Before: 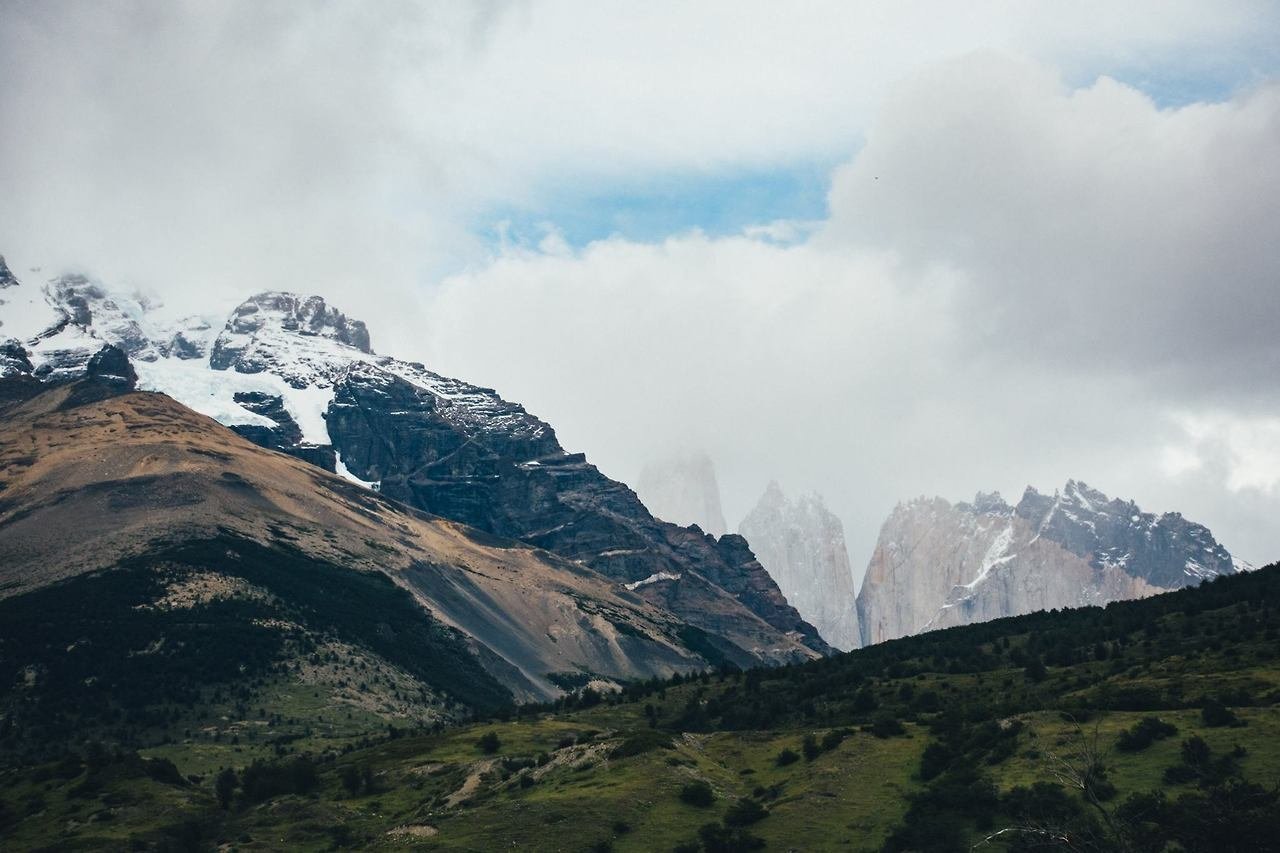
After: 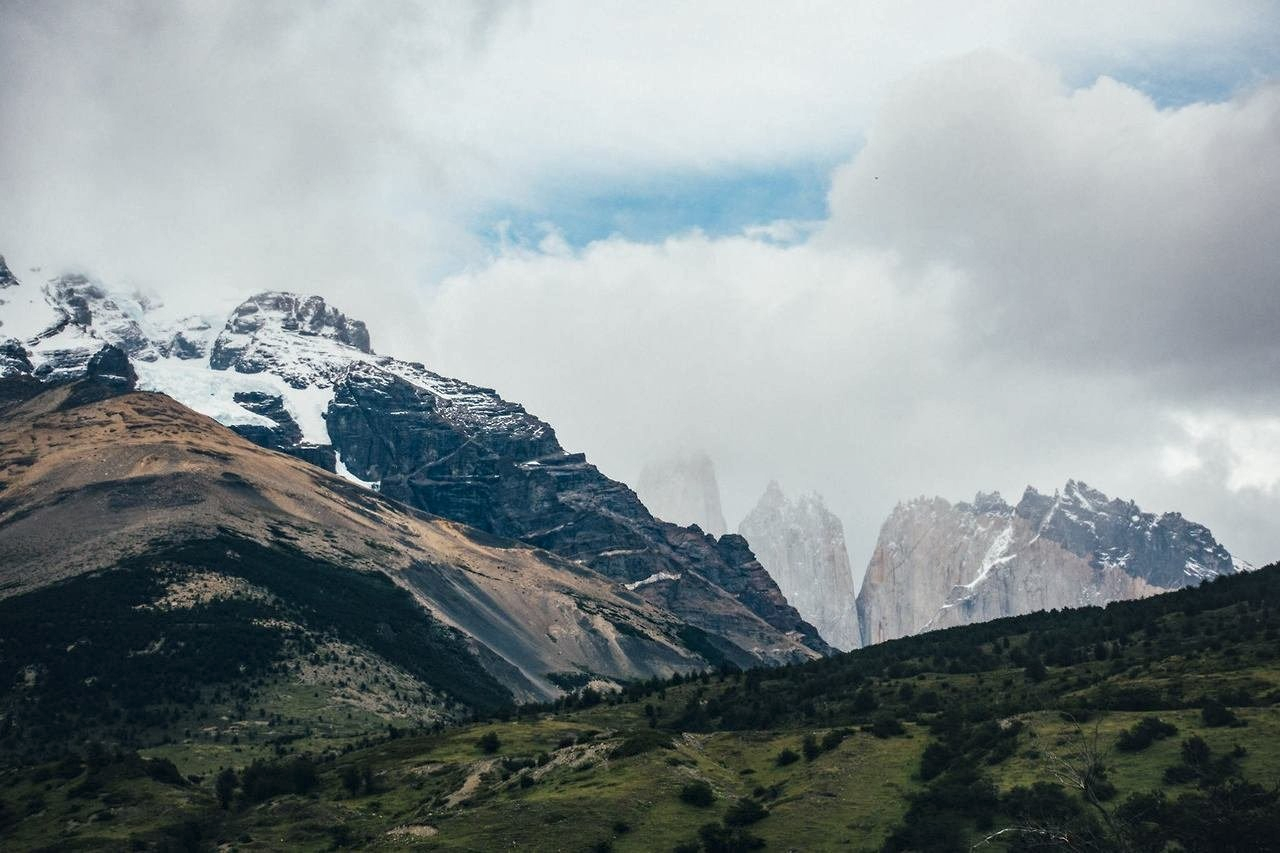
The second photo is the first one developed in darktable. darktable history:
local contrast: detail 130%
color balance: contrast -0.5%
